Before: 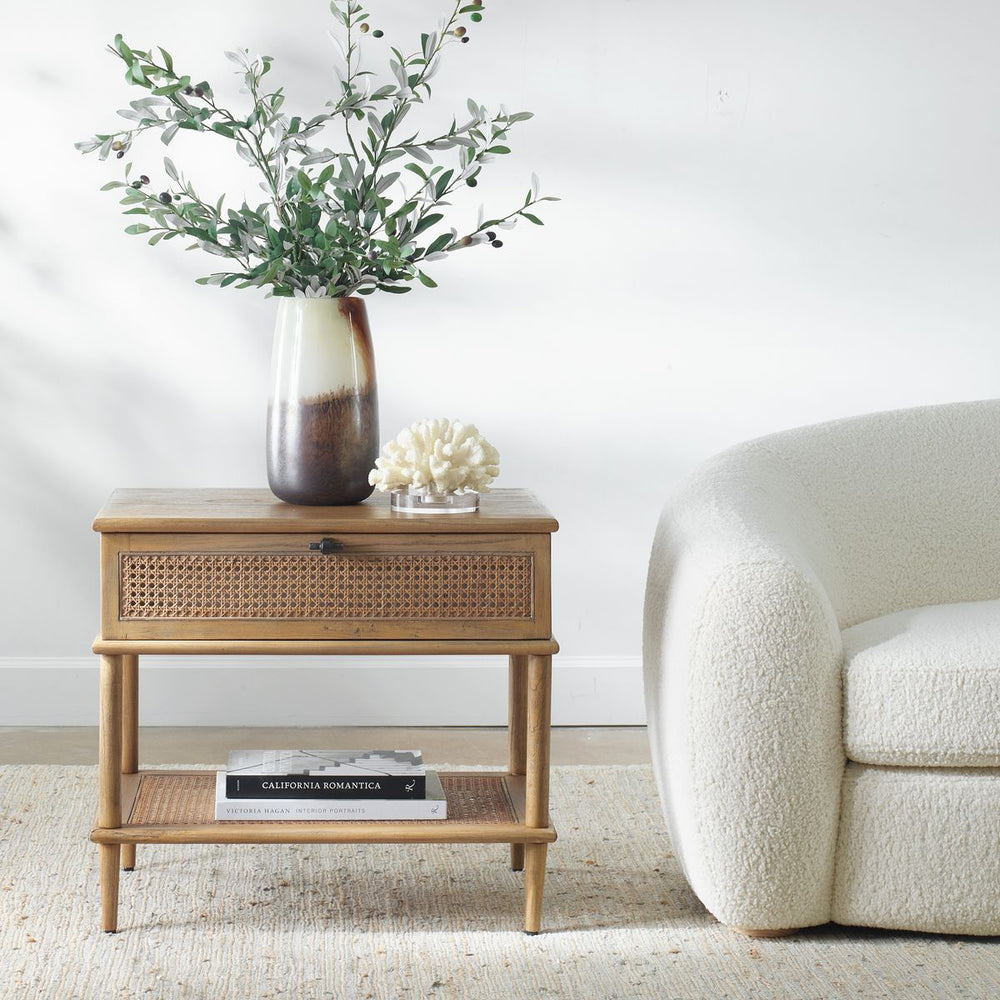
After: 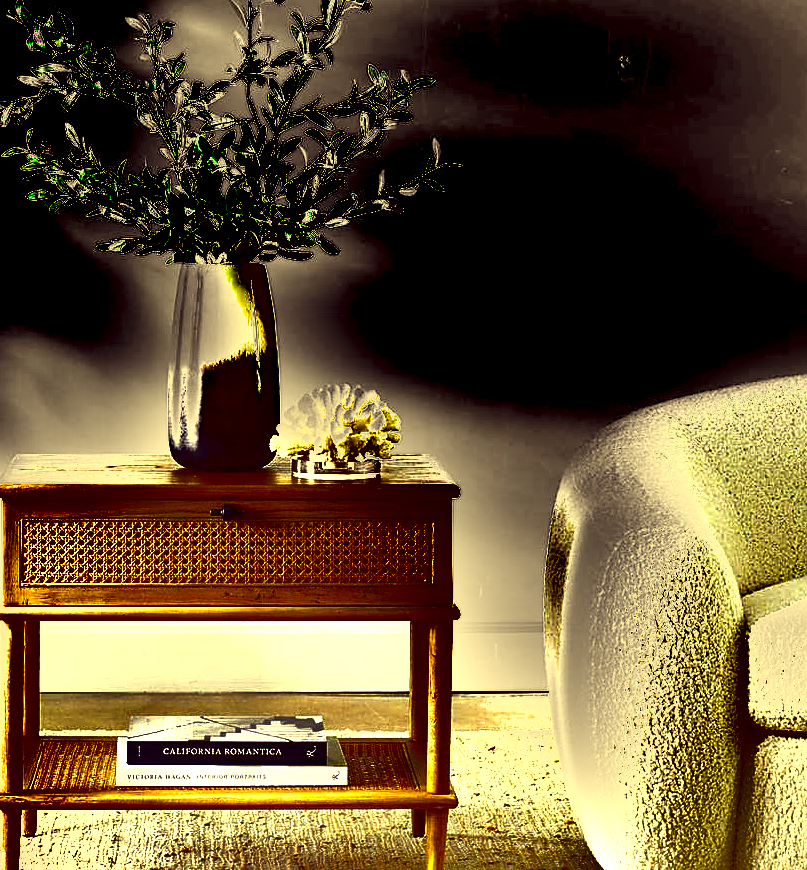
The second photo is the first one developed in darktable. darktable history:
color correction: highlights a* -0.621, highlights b* 39.56, shadows a* 9.5, shadows b* -0.349
sharpen: on, module defaults
shadows and highlights: low approximation 0.01, soften with gaussian
crop: left 9.983%, top 3.495%, right 9.277%, bottom 9.439%
contrast brightness saturation: brightness -0.996, saturation 0.993
exposure: black level correction 0, exposure 1 EV, compensate highlight preservation false
tone equalizer: on, module defaults
